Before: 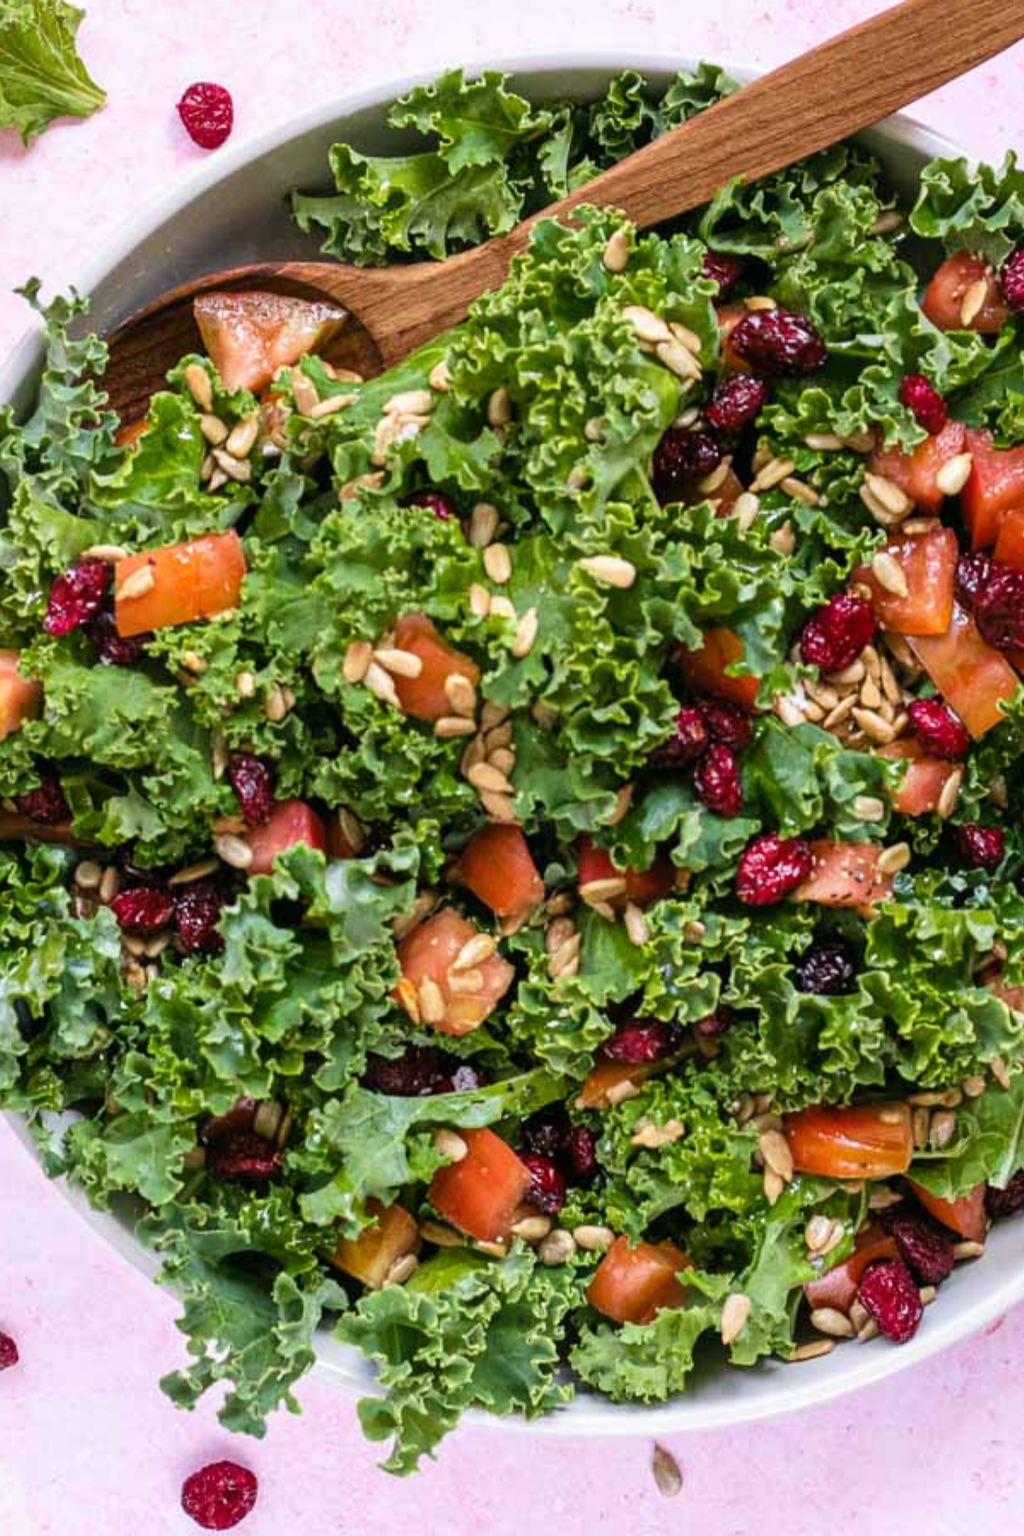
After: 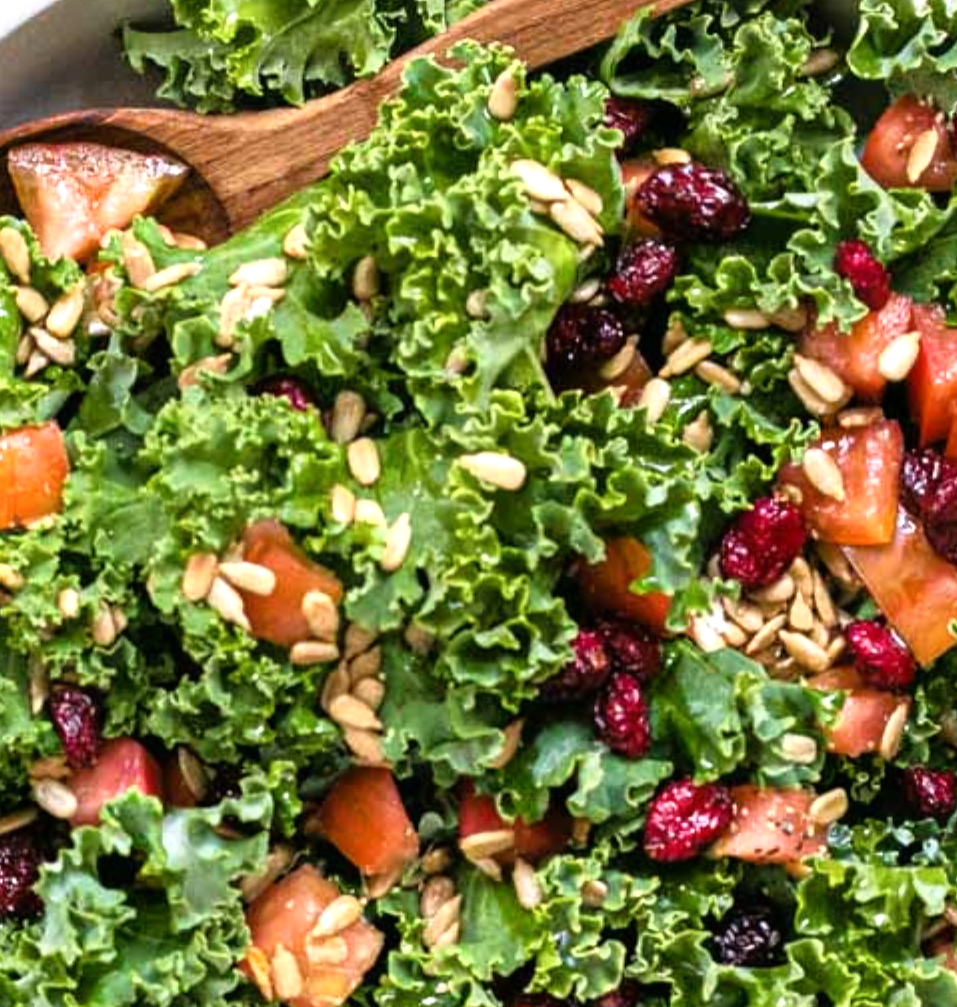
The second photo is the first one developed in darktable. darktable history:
exposure: compensate highlight preservation false
crop: left 18.285%, top 11.071%, right 1.924%, bottom 32.932%
shadows and highlights: shadows -0.873, highlights 41.35
tone equalizer: -8 EV -0.415 EV, -7 EV -0.409 EV, -6 EV -0.36 EV, -5 EV -0.227 EV, -3 EV 0.242 EV, -2 EV 0.351 EV, -1 EV 0.393 EV, +0 EV 0.423 EV
